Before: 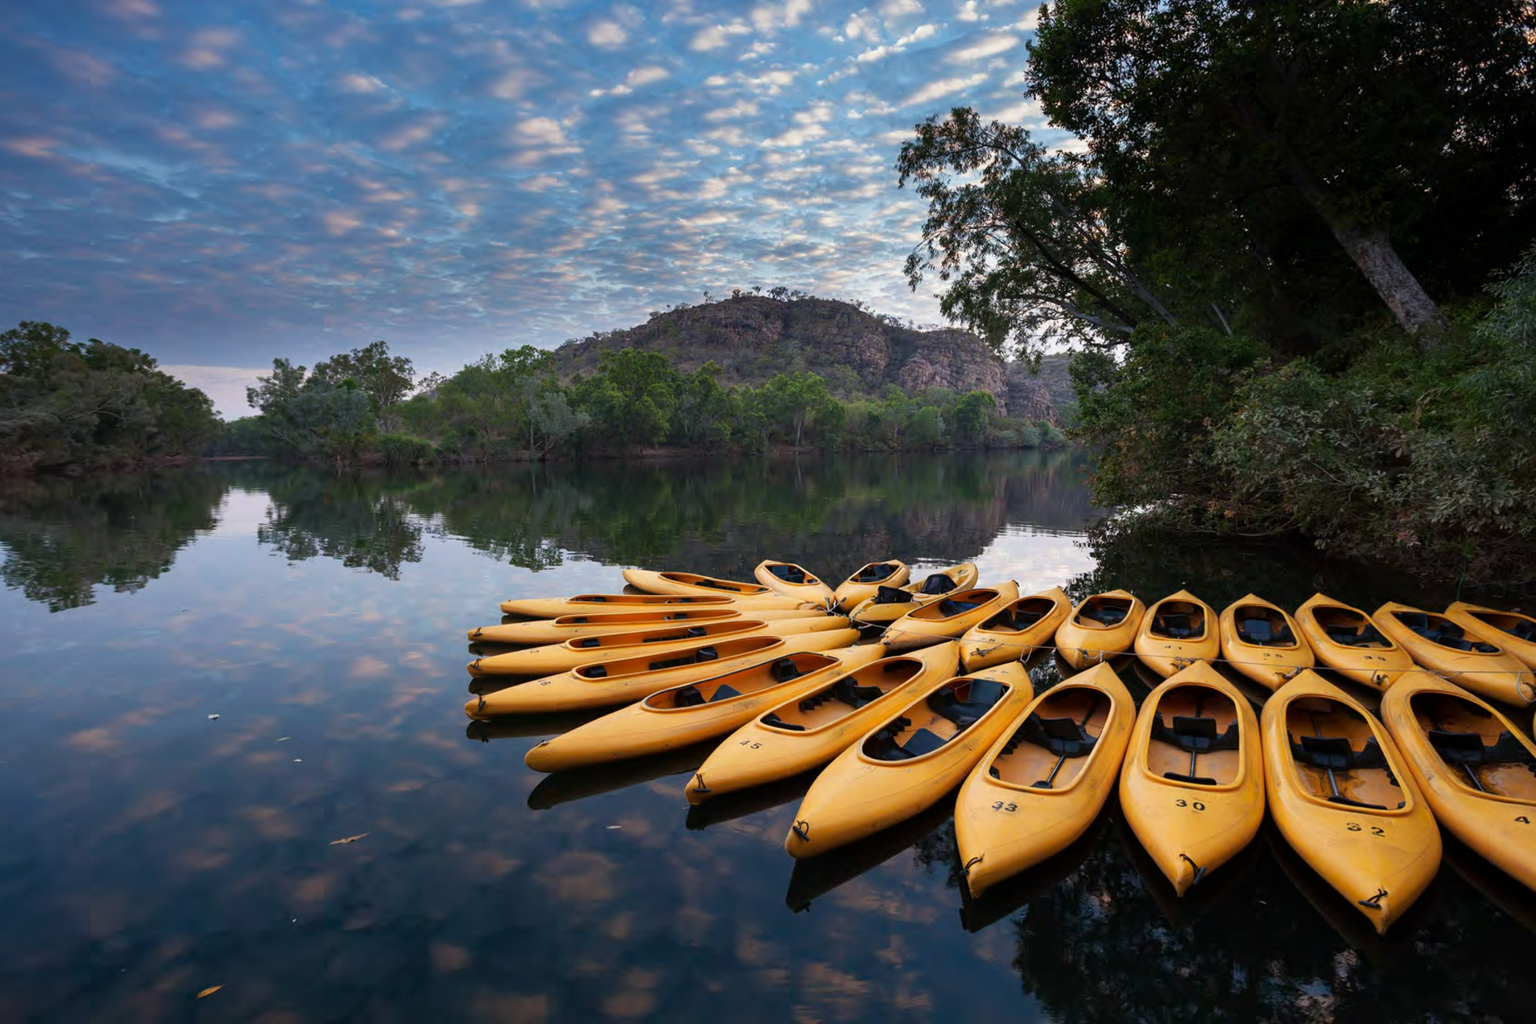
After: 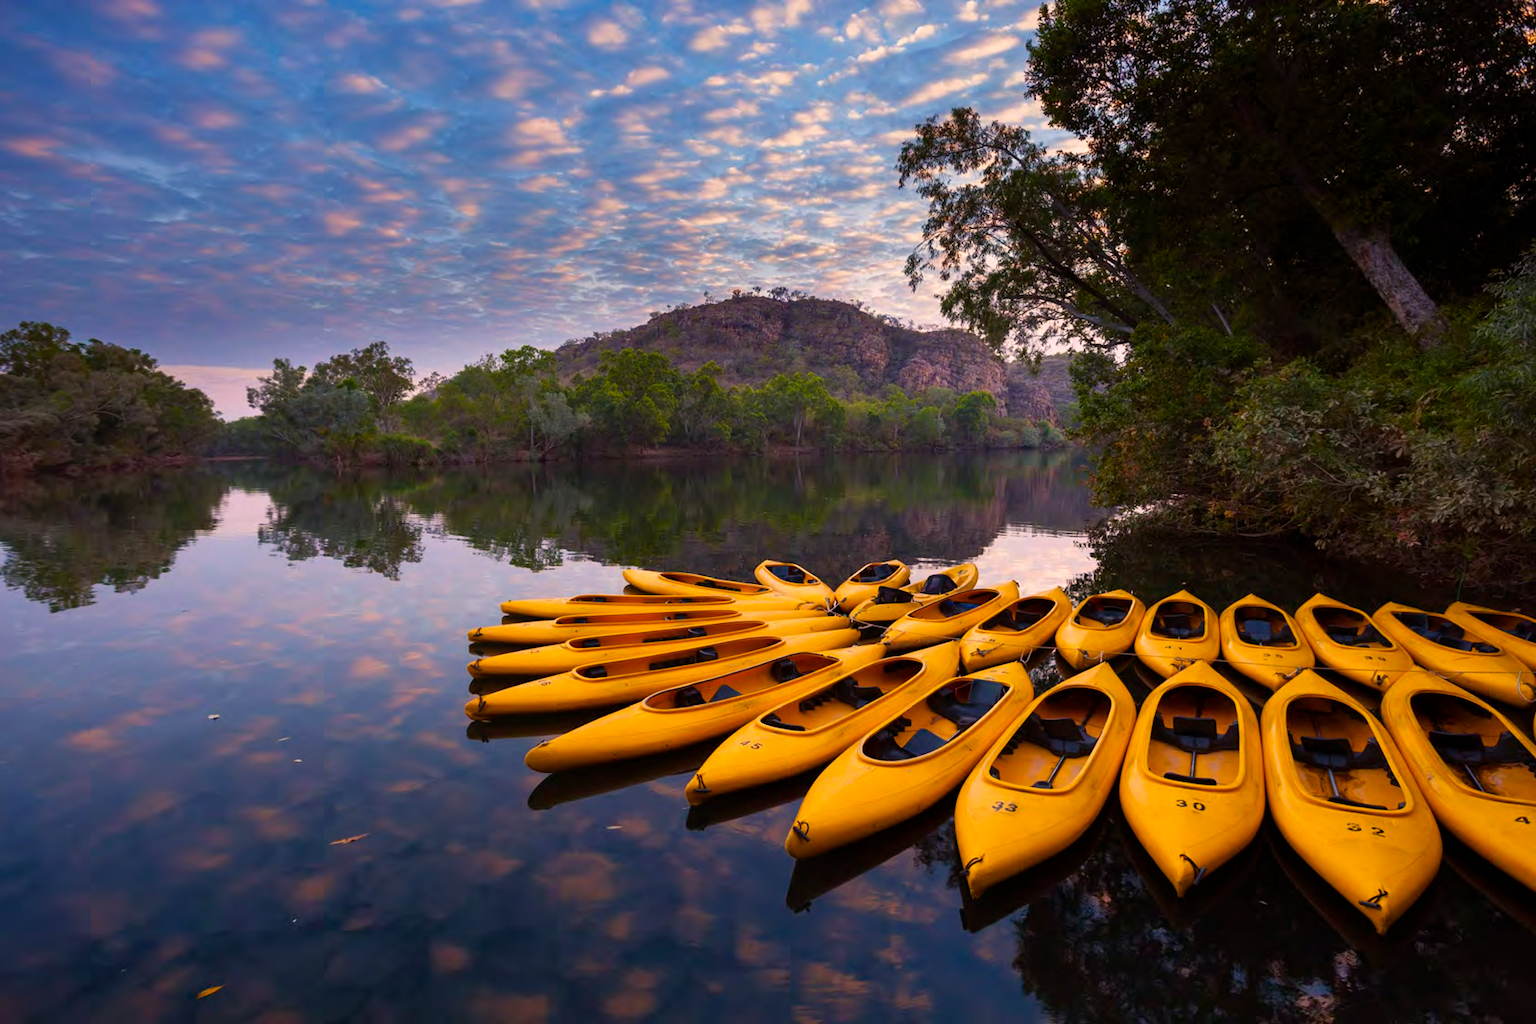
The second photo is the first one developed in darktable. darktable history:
color balance rgb: shadows lift › chroma 3.032%, shadows lift › hue 241.4°, power › chroma 1.534%, power › hue 28.71°, highlights gain › chroma 2.299%, highlights gain › hue 35.07°, perceptual saturation grading › global saturation 40.929%, global vibrance 20%
